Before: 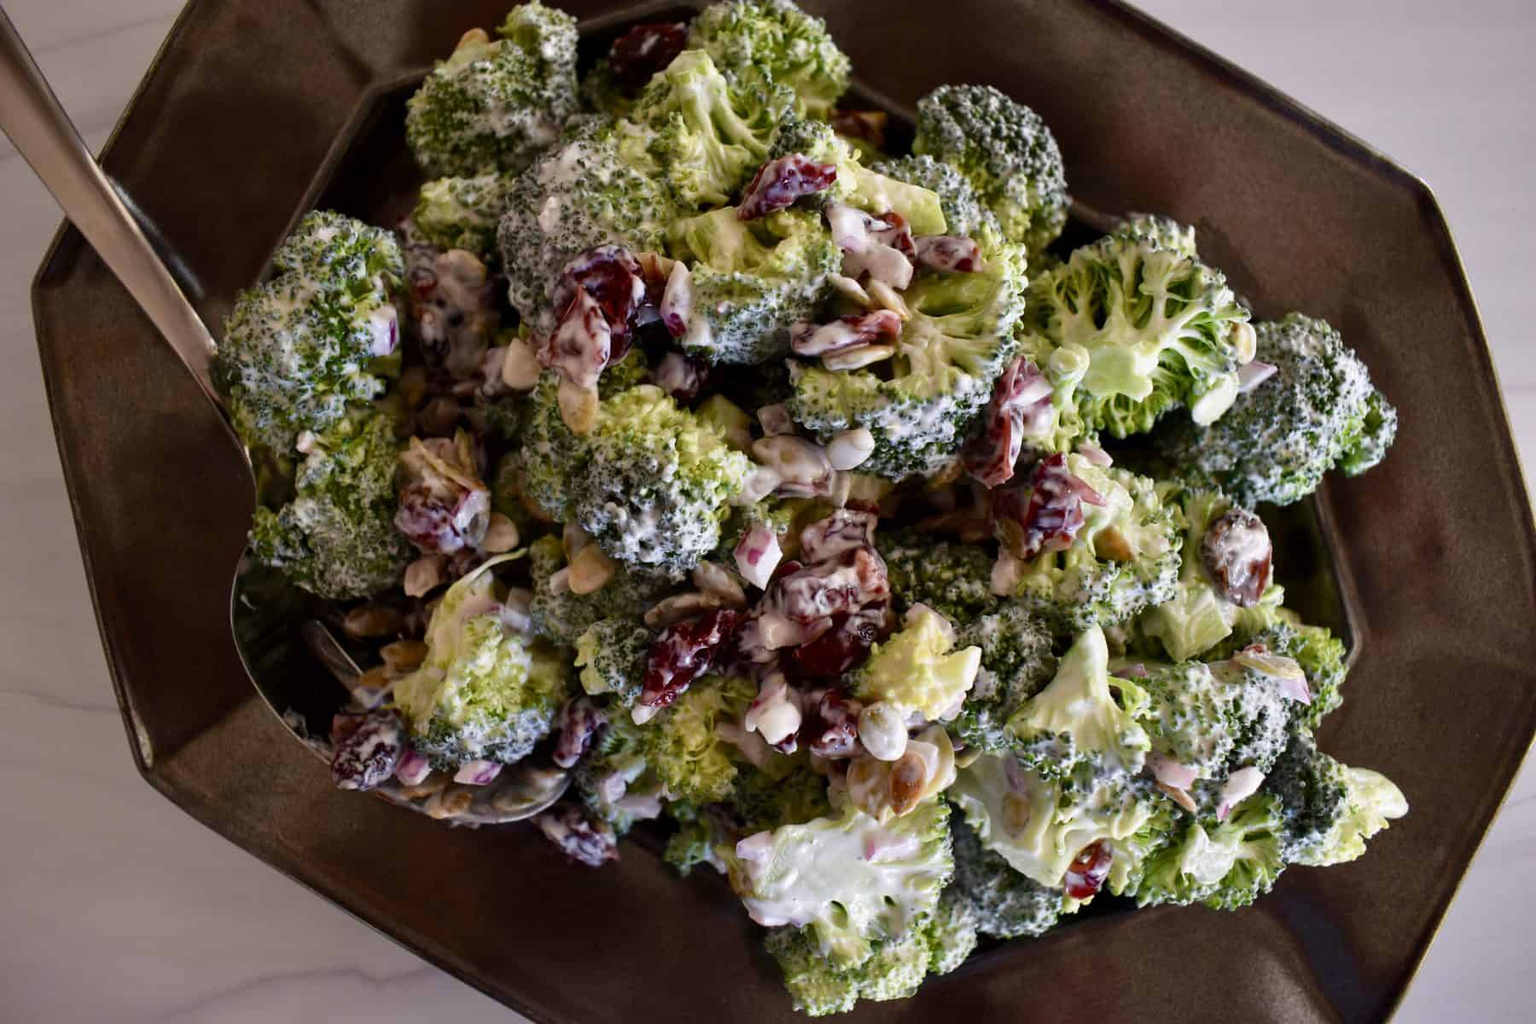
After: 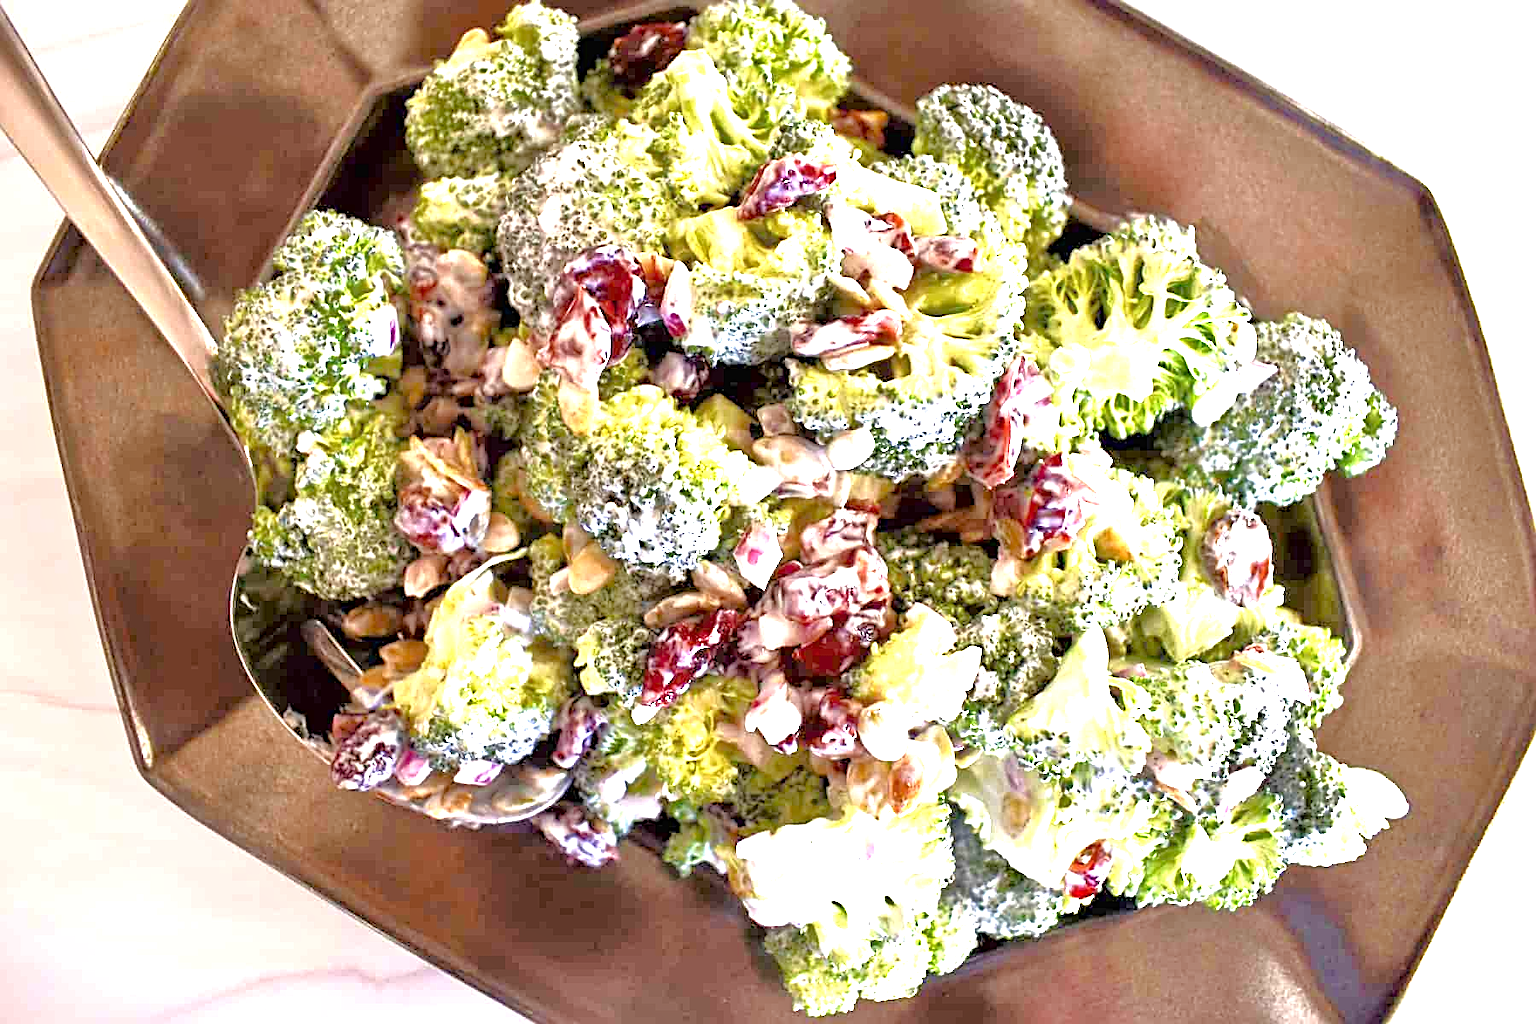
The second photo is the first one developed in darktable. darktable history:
exposure: exposure 2.25 EV, compensate highlight preservation false
tone equalizer: -7 EV 0.15 EV, -6 EV 0.6 EV, -5 EV 1.15 EV, -4 EV 1.33 EV, -3 EV 1.15 EV, -2 EV 0.6 EV, -1 EV 0.15 EV, mask exposure compensation -0.5 EV
sharpen: radius 2.676, amount 0.669
white balance: emerald 1
